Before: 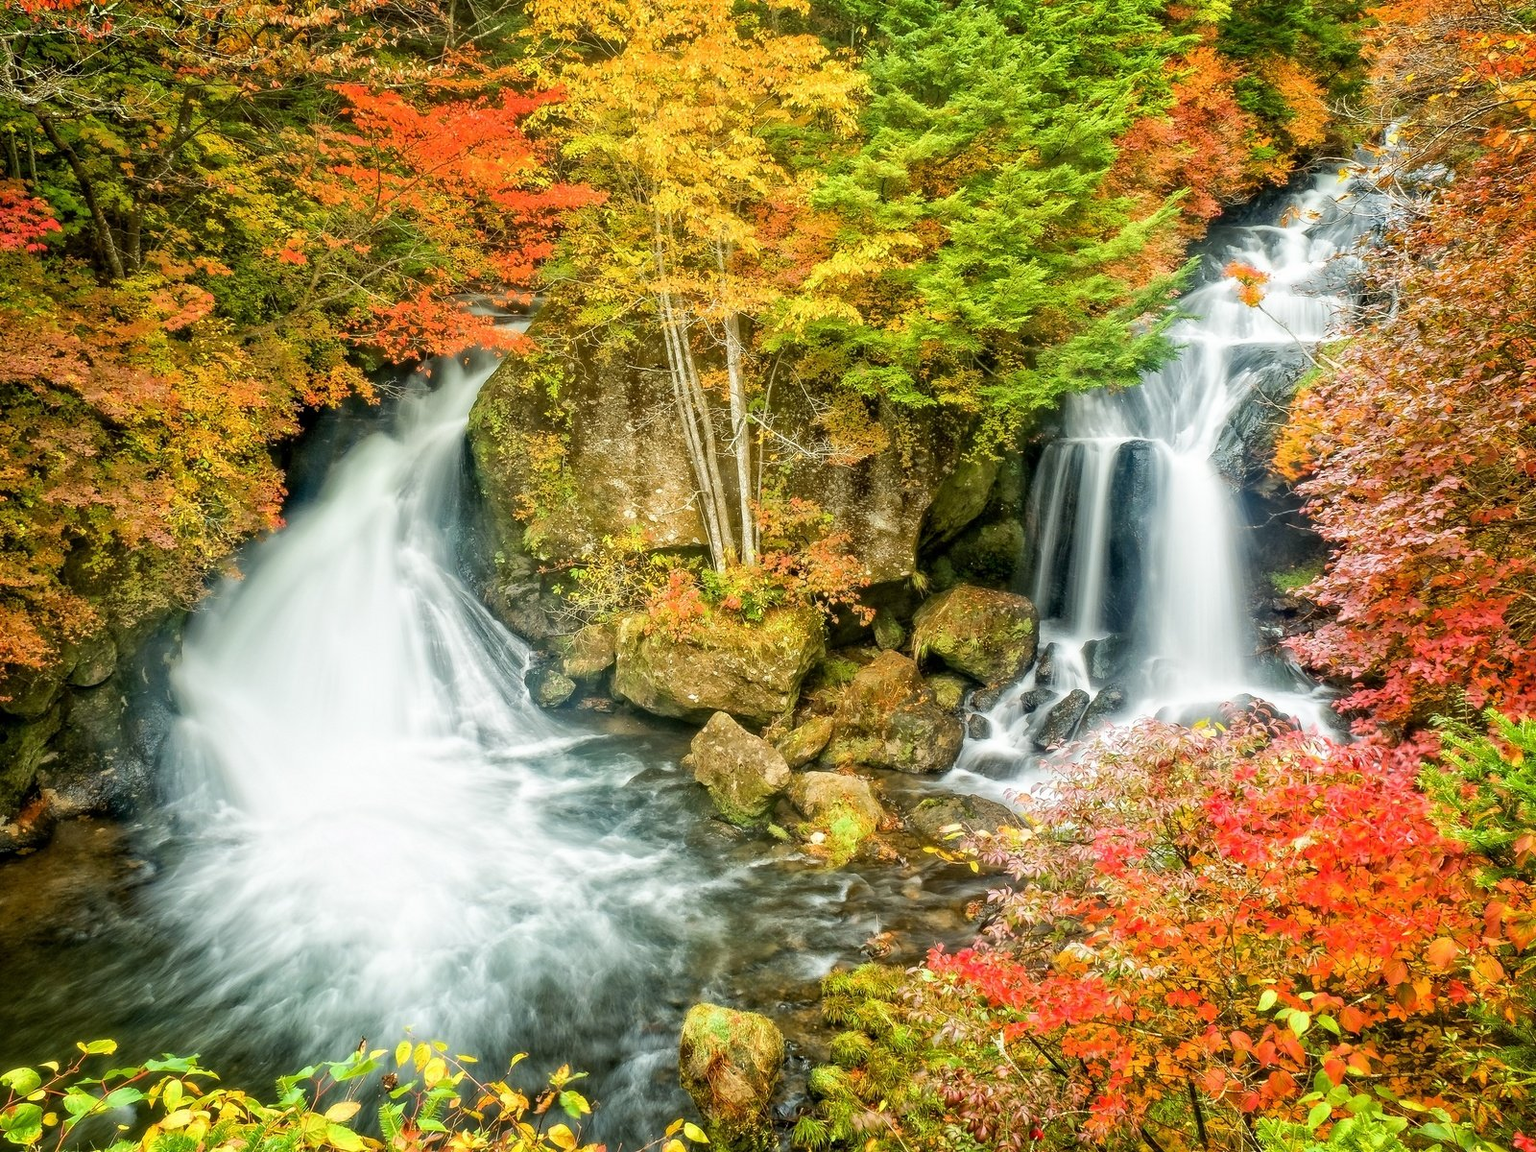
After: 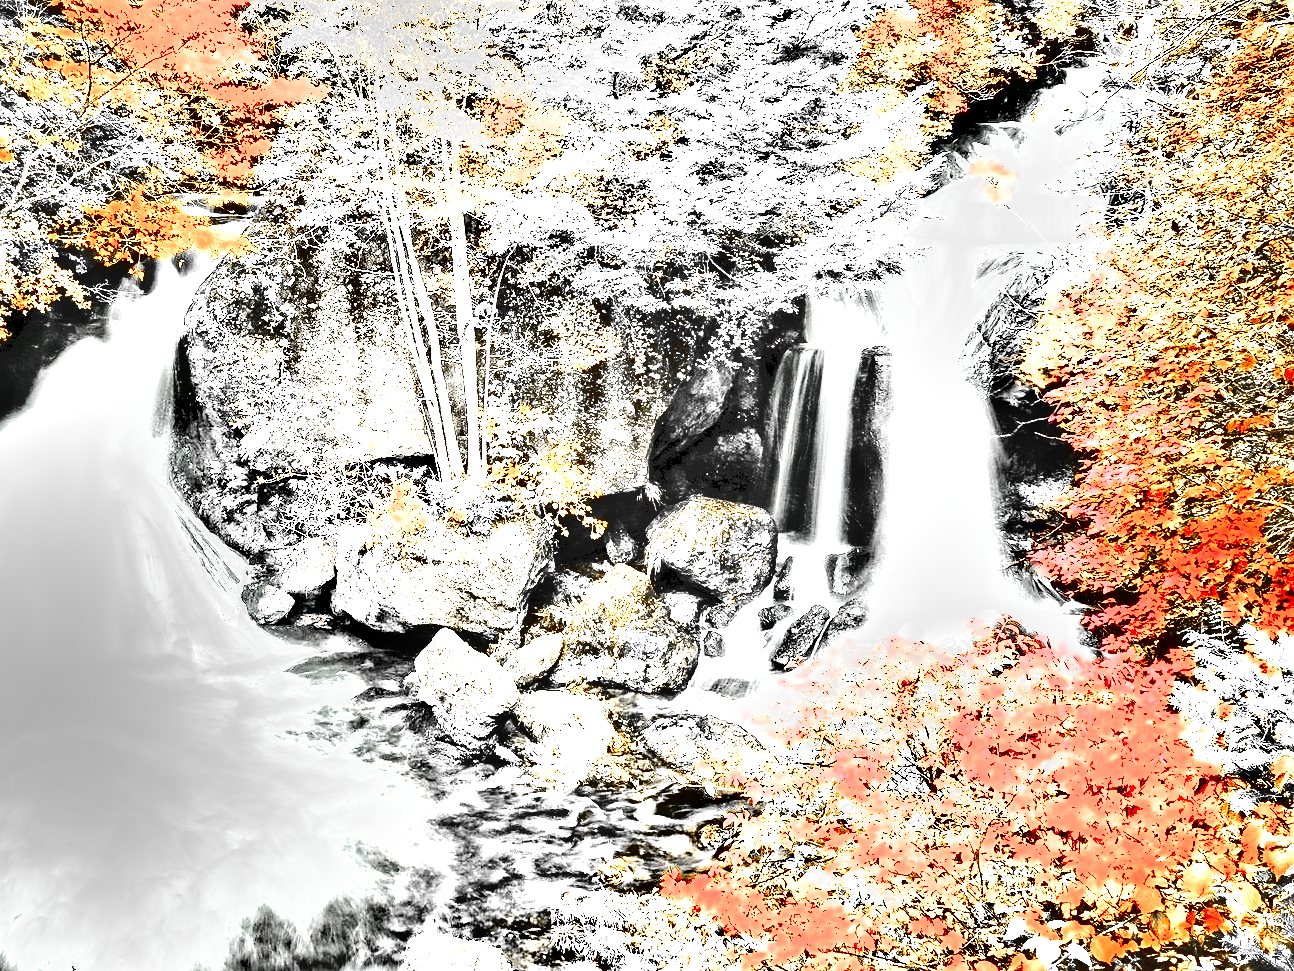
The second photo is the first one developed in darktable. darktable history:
exposure: black level correction 0.001, exposure 1.842 EV, compensate exposure bias true, compensate highlight preservation false
tone curve: curves: ch0 [(0, 0) (0.003, 0.161) (0.011, 0.161) (0.025, 0.161) (0.044, 0.161) (0.069, 0.161) (0.1, 0.161) (0.136, 0.163) (0.177, 0.179) (0.224, 0.207) (0.277, 0.243) (0.335, 0.292) (0.399, 0.361) (0.468, 0.452) (0.543, 0.547) (0.623, 0.638) (0.709, 0.731) (0.801, 0.826) (0.898, 0.911) (1, 1)], color space Lab, independent channels, preserve colors none
contrast brightness saturation: contrast 0.149, brightness -0.012, saturation 0.103
color zones: curves: ch0 [(0, 0.497) (0.096, 0.361) (0.221, 0.538) (0.429, 0.5) (0.571, 0.5) (0.714, 0.5) (0.857, 0.5) (1, 0.497)]; ch1 [(0, 0.5) (0.143, 0.5) (0.257, -0.002) (0.429, 0.04) (0.571, -0.001) (0.714, -0.015) (0.857, 0.024) (1, 0.5)]
sharpen: on, module defaults
crop: left 19.122%, top 9.436%, right 0.001%, bottom 9.578%
color balance rgb: shadows lift › luminance -9.35%, linear chroma grading › shadows -39.586%, linear chroma grading › highlights 40.512%, linear chroma grading › global chroma 45.506%, linear chroma grading › mid-tones -29.87%, perceptual saturation grading › global saturation 0.204%, perceptual saturation grading › highlights -18.64%, perceptual saturation grading › mid-tones 7.276%, perceptual saturation grading › shadows 27.948%, saturation formula JzAzBz (2021)
shadows and highlights: shadows 12.48, white point adjustment 1.32, soften with gaussian
